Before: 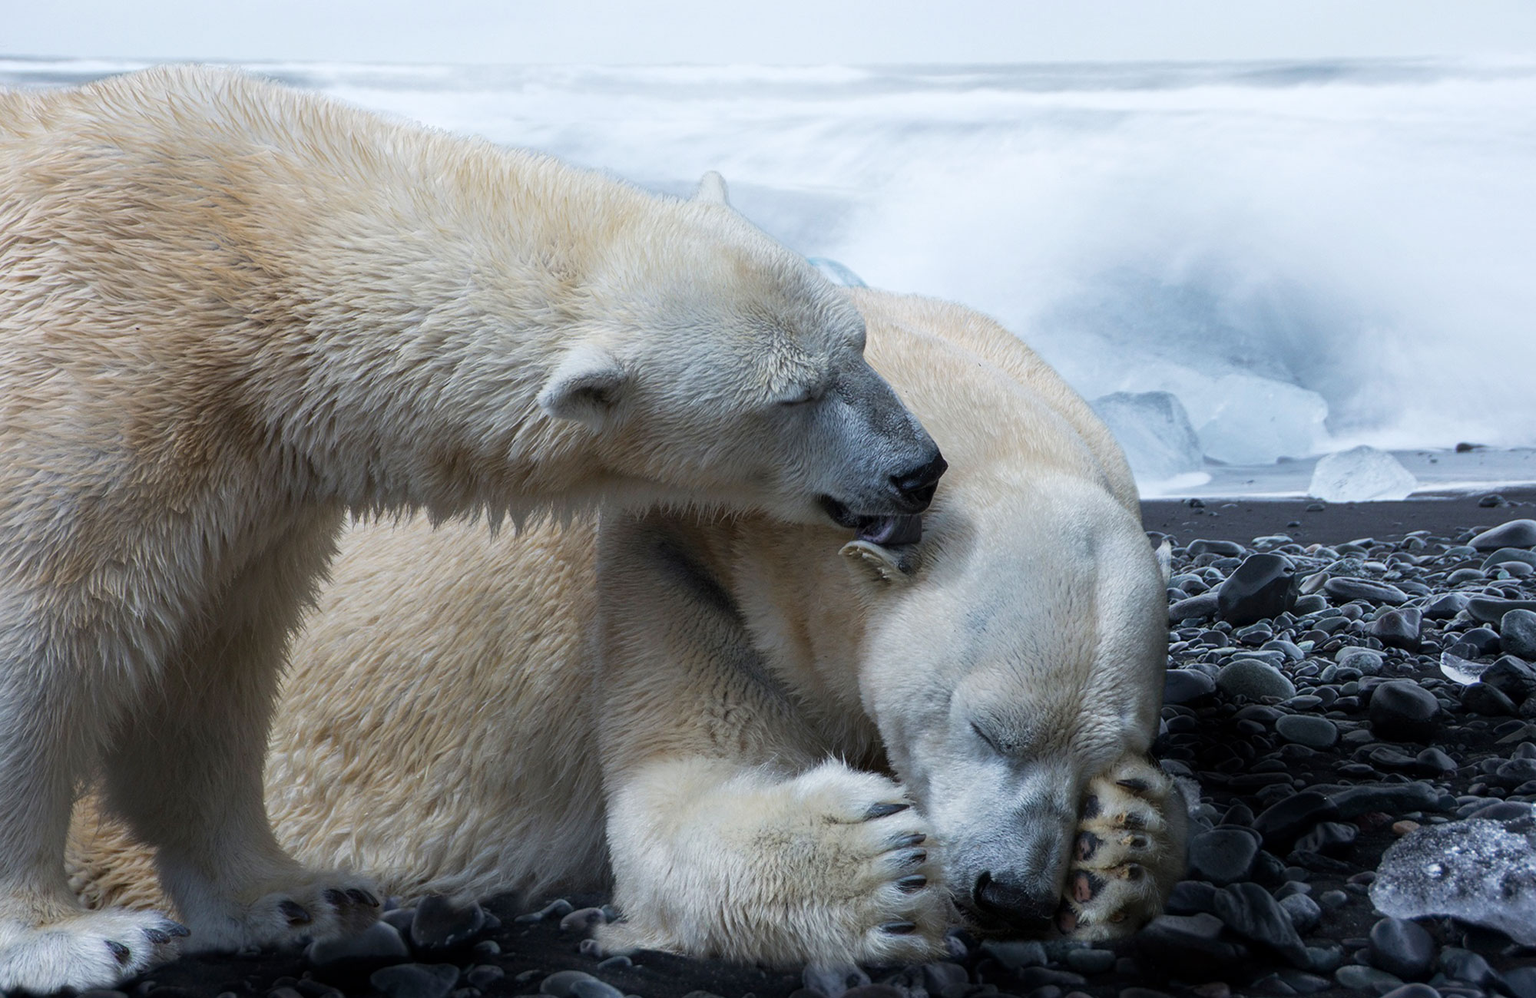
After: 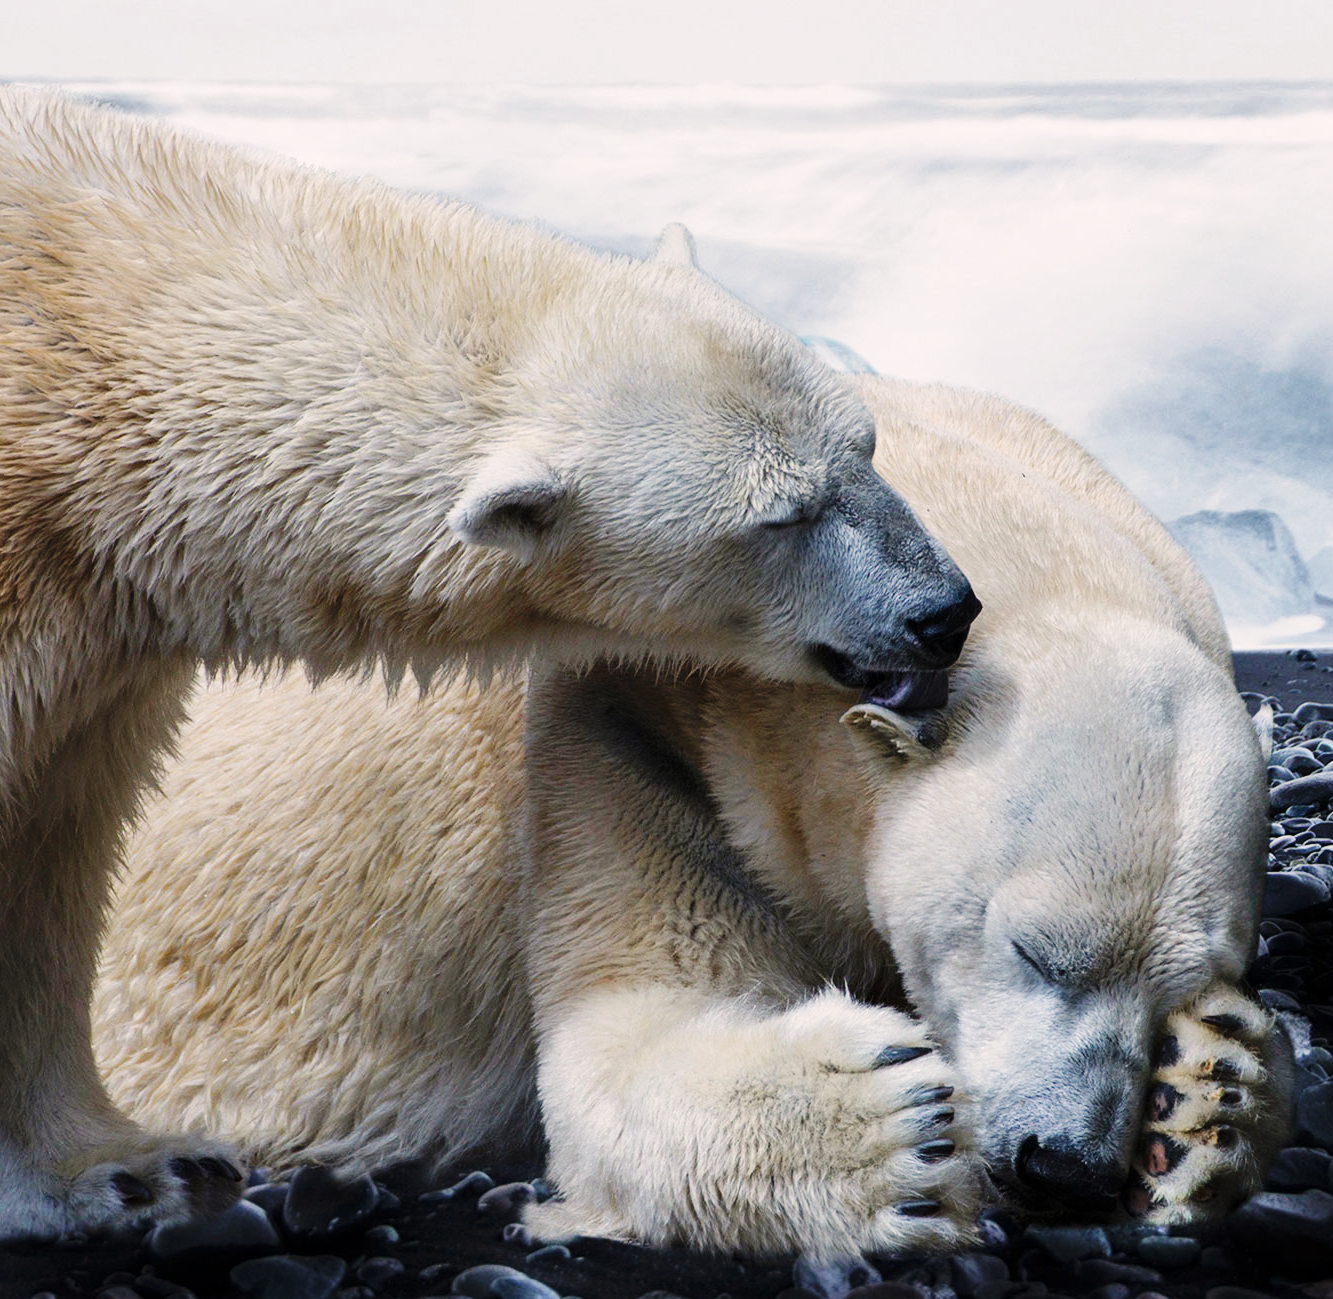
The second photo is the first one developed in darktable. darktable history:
base curve: curves: ch0 [(0, 0) (0.036, 0.025) (0.121, 0.166) (0.206, 0.329) (0.605, 0.79) (1, 1)], preserve colors none
shadows and highlights: soften with gaussian
color correction: highlights a* 3.84, highlights b* 5.07
crop and rotate: left 12.648%, right 20.685%
